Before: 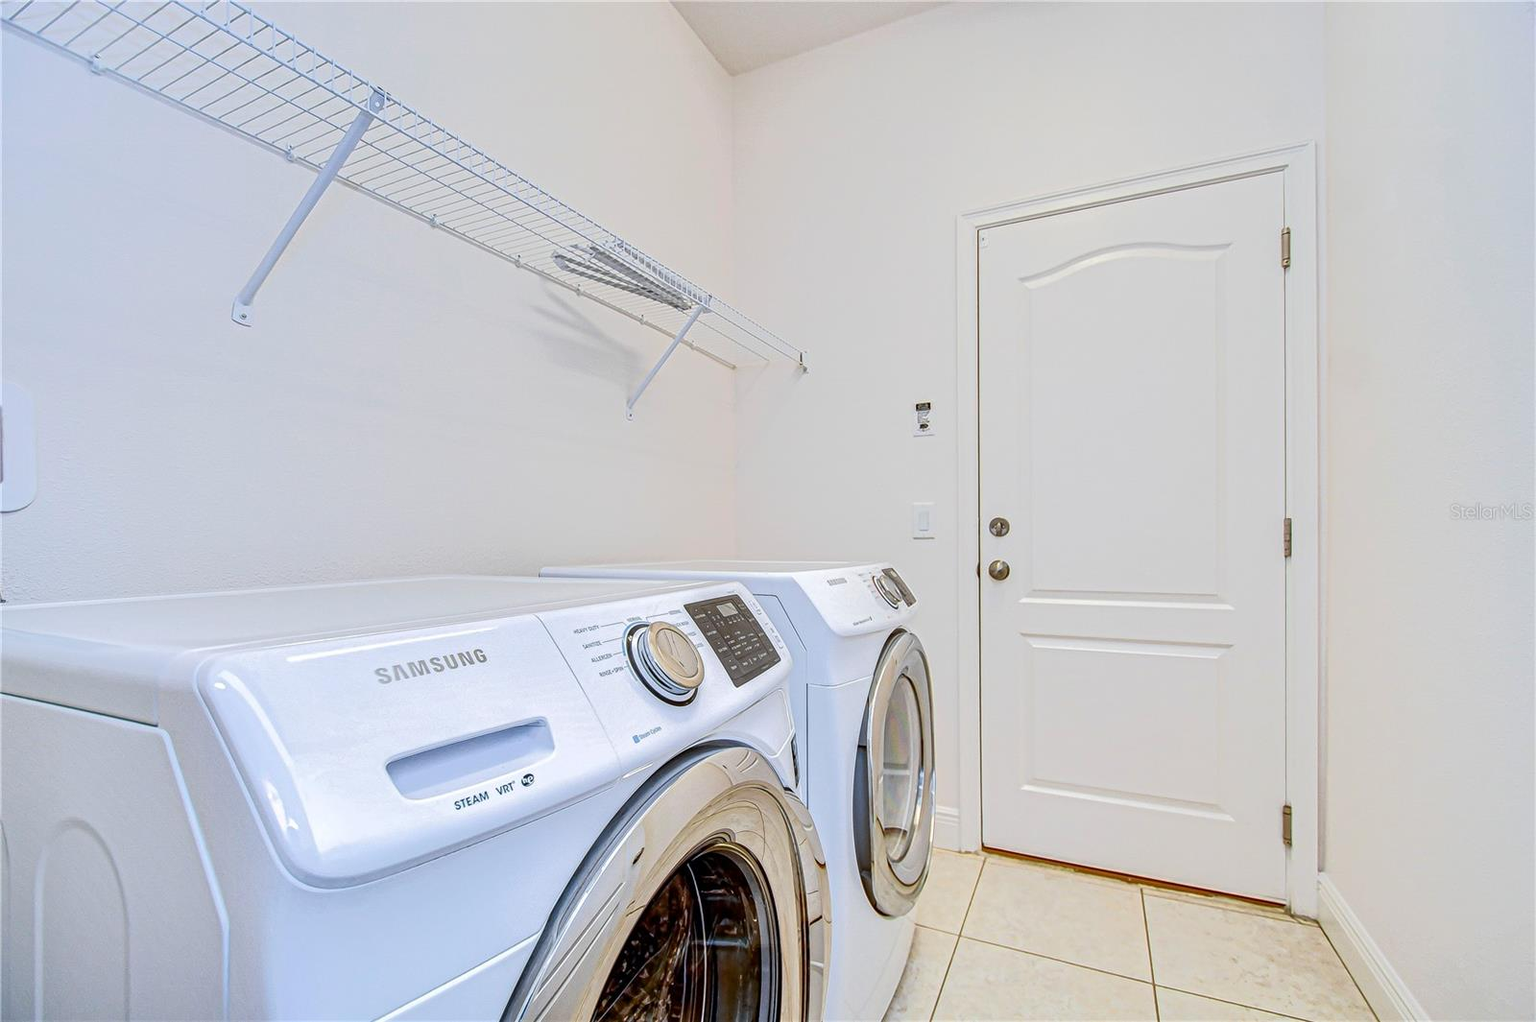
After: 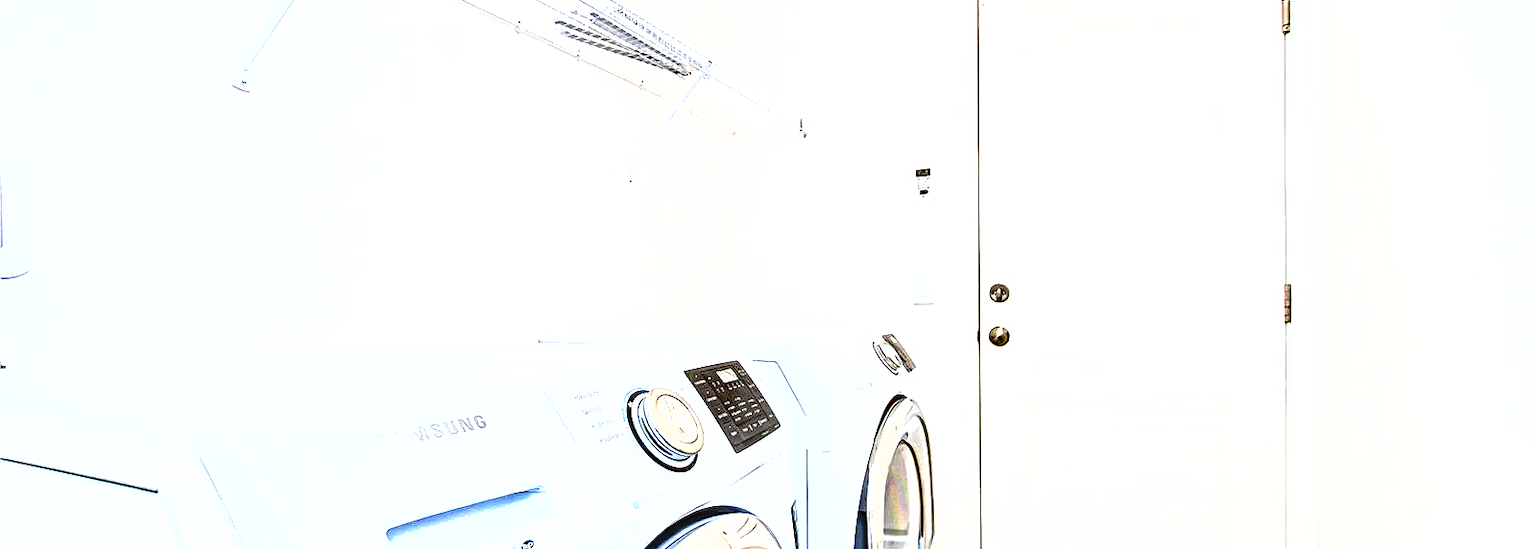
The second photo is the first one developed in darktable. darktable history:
shadows and highlights: shadows 59.33, soften with gaussian
exposure: exposure 0.717 EV, compensate exposure bias true, compensate highlight preservation false
crop and rotate: top 22.918%, bottom 23.305%
color zones: curves: ch0 [(0.25, 0.5) (0.428, 0.473) (0.75, 0.5)]; ch1 [(0.243, 0.479) (0.398, 0.452) (0.75, 0.5)]
tone equalizer: -8 EV -0.773 EV, -7 EV -0.696 EV, -6 EV -0.591 EV, -5 EV -0.424 EV, -3 EV 0.388 EV, -2 EV 0.6 EV, -1 EV 0.691 EV, +0 EV 0.731 EV
